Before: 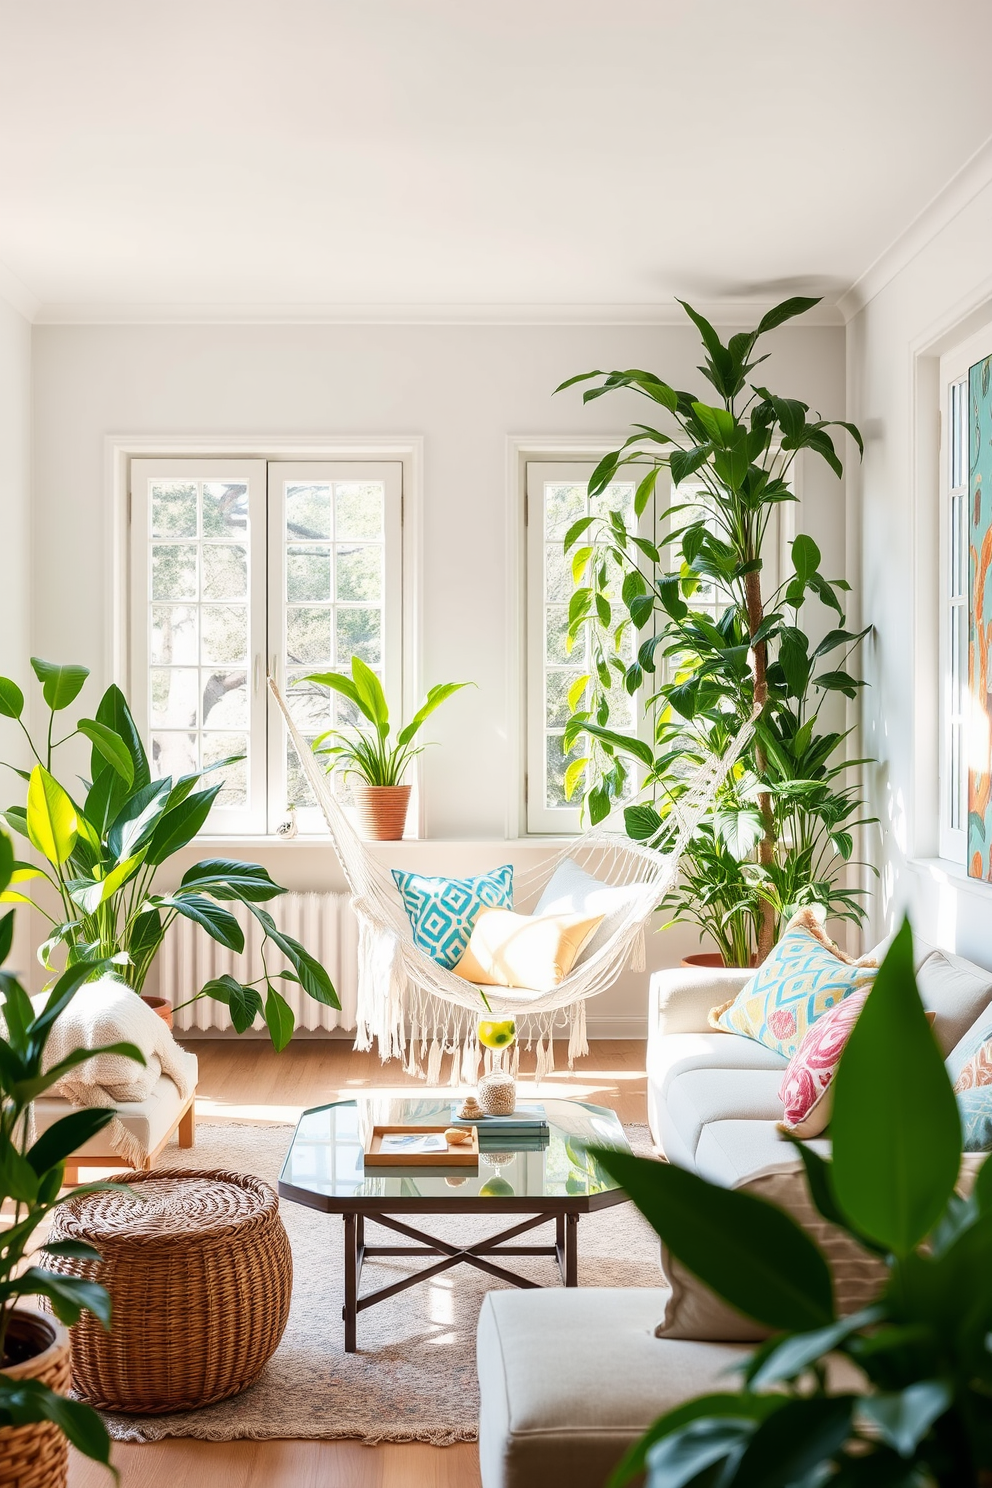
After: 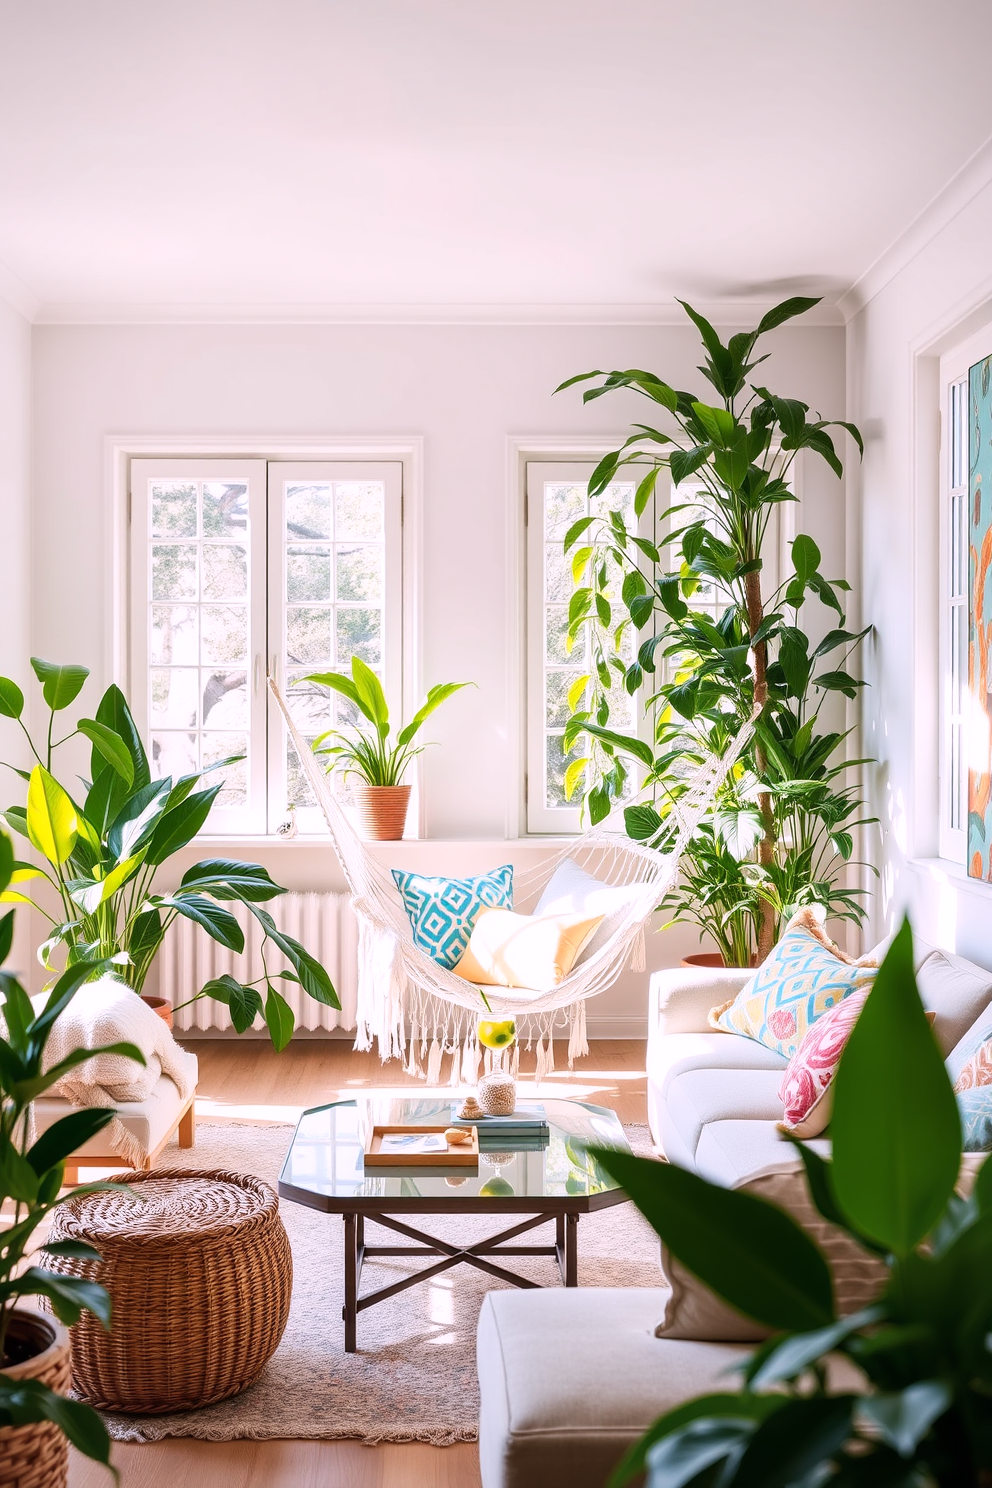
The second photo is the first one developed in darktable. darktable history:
white balance: red 1.05, blue 1.072
vignetting: fall-off radius 93.87%
